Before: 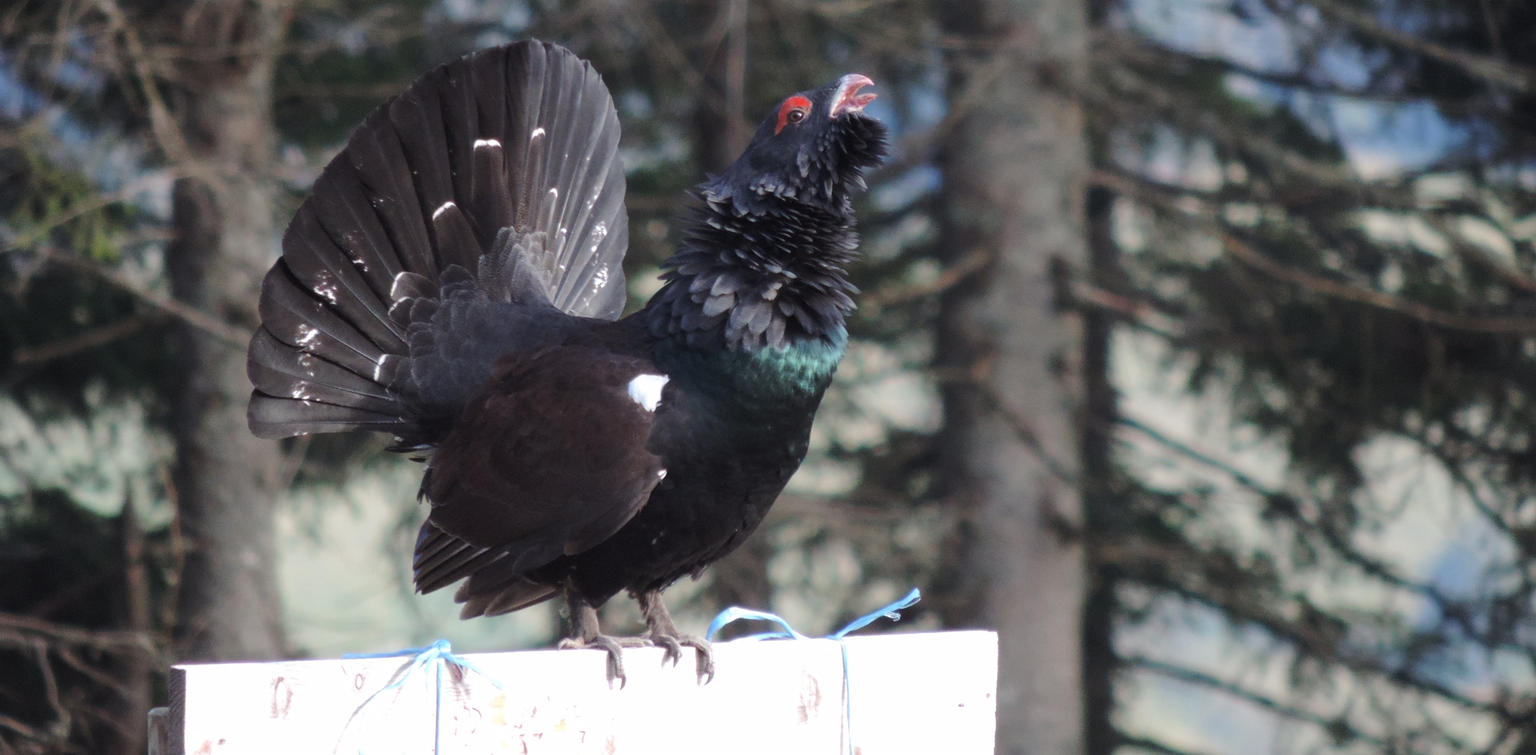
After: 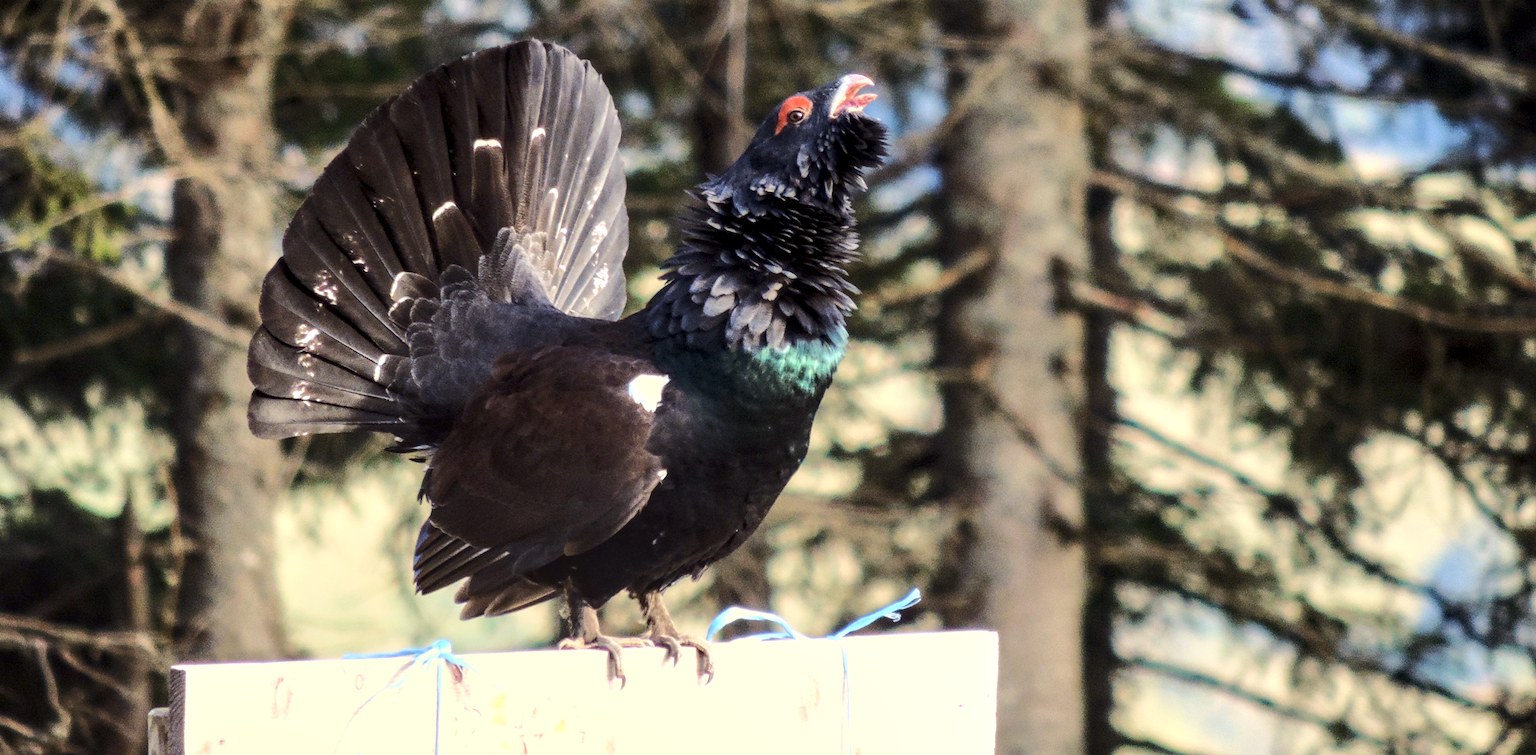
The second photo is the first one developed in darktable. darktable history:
velvia: strength 17%
tone curve: curves: ch0 [(0, 0.019) (0.078, 0.058) (0.223, 0.217) (0.424, 0.553) (0.631, 0.764) (0.816, 0.932) (1, 1)]; ch1 [(0, 0) (0.262, 0.227) (0.417, 0.386) (0.469, 0.467) (0.502, 0.503) (0.544, 0.548) (0.57, 0.579) (0.608, 0.62) (0.65, 0.68) (0.994, 0.987)]; ch2 [(0, 0) (0.262, 0.188) (0.5, 0.504) (0.553, 0.592) (0.599, 0.653) (1, 1)], color space Lab, independent channels, preserve colors none
white balance: red 1.045, blue 0.932
local contrast: highlights 59%, detail 145%
